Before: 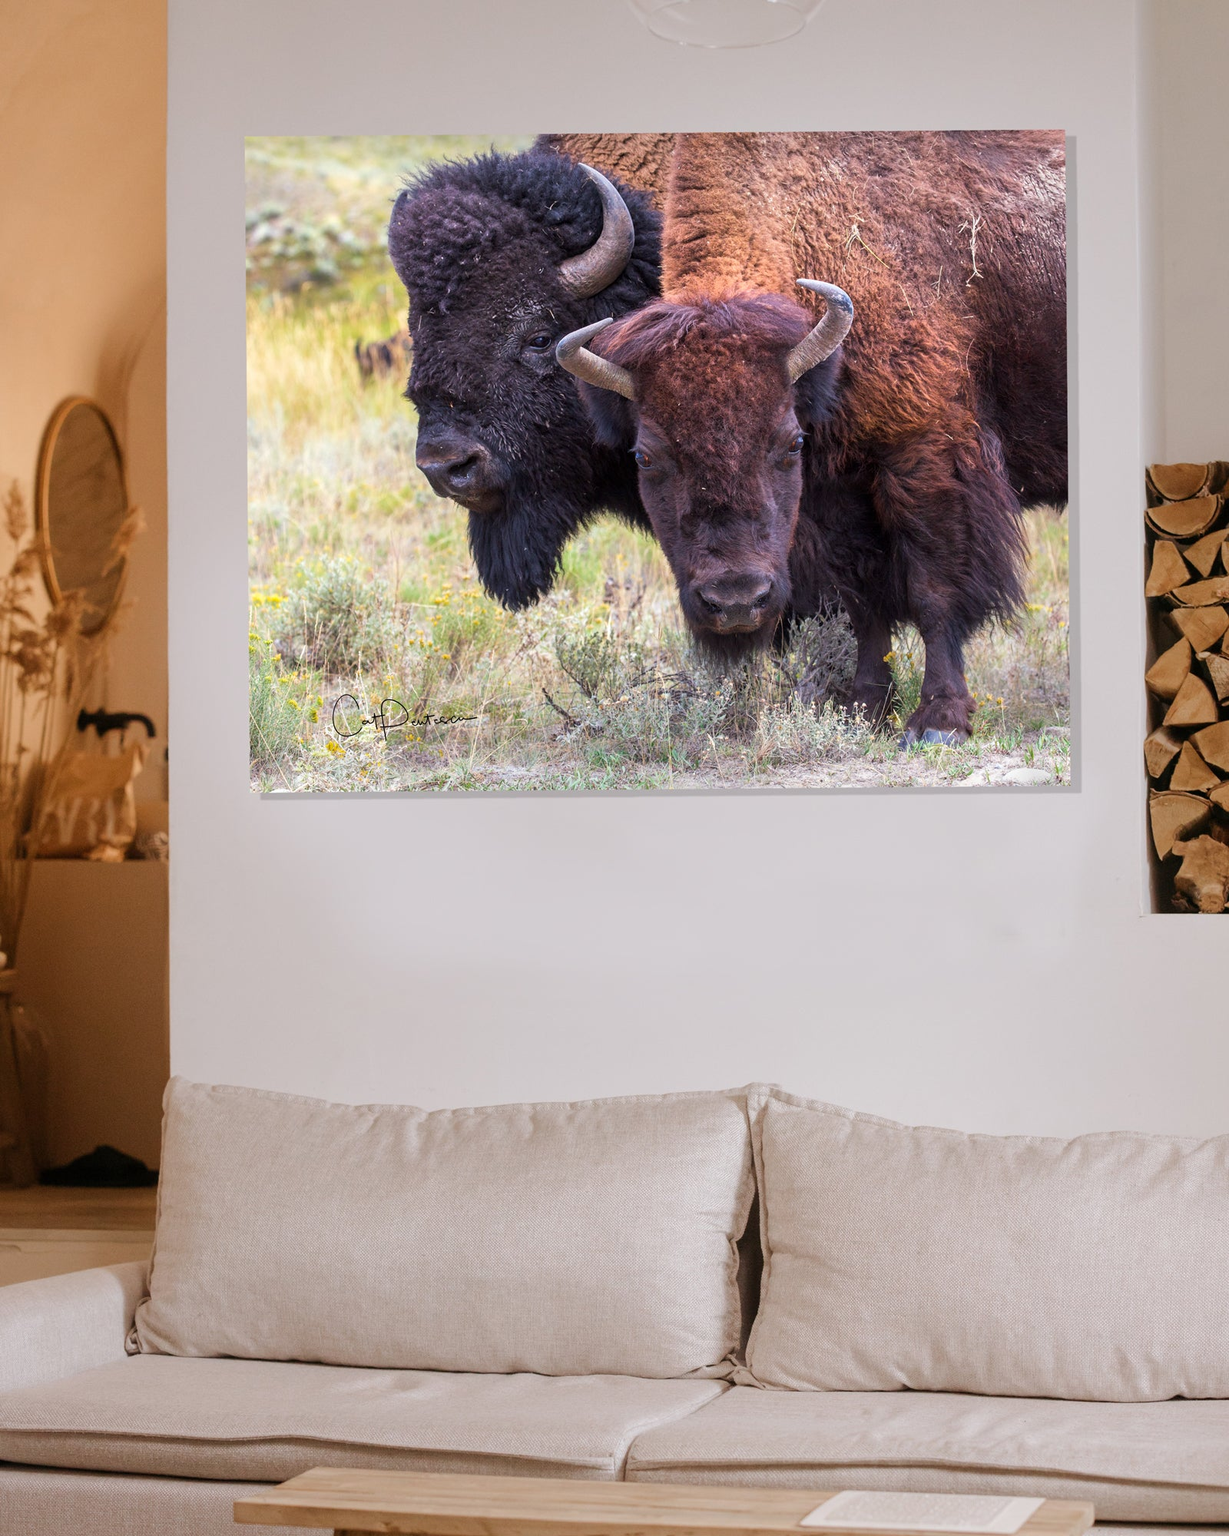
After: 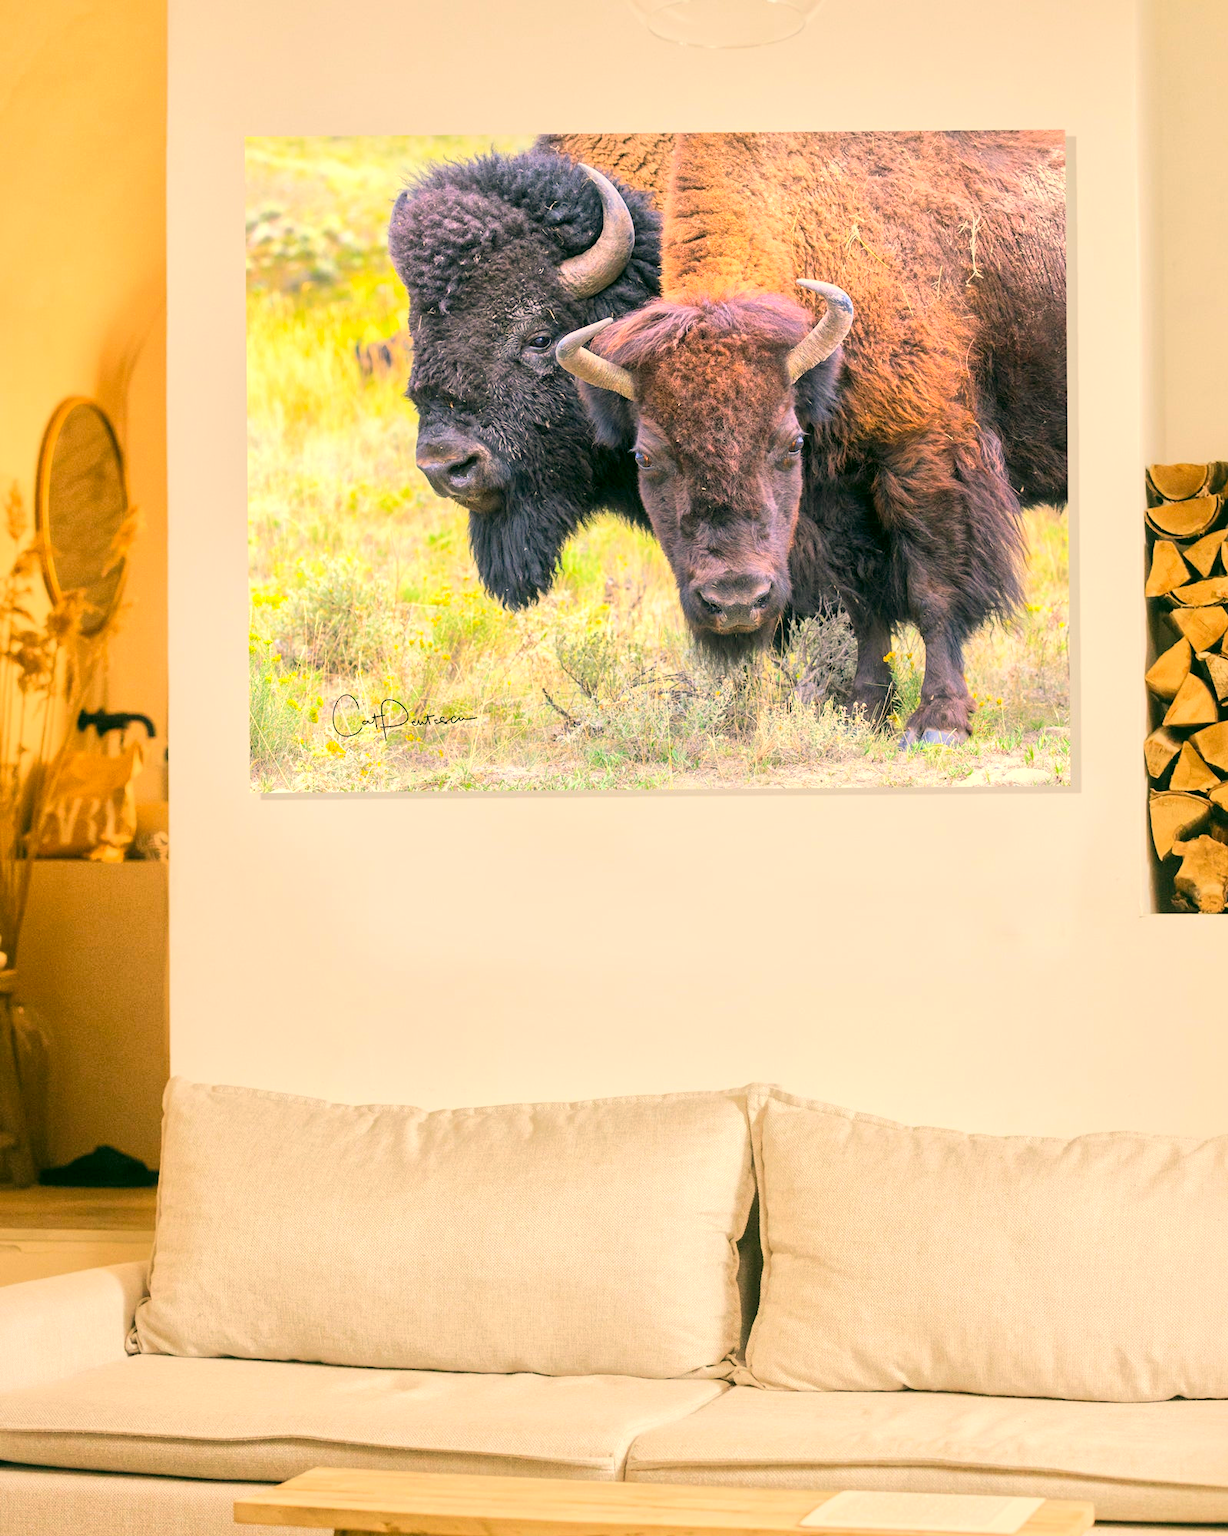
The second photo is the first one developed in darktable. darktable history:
contrast brightness saturation: contrast 0.2, brightness 0.16, saturation 0.22
exposure: exposure 0.781 EV, compensate highlight preservation false
color correction: highlights a* 5.3, highlights b* 24.26, shadows a* -15.58, shadows b* 4.02
global tonemap: drago (1, 100), detail 1
